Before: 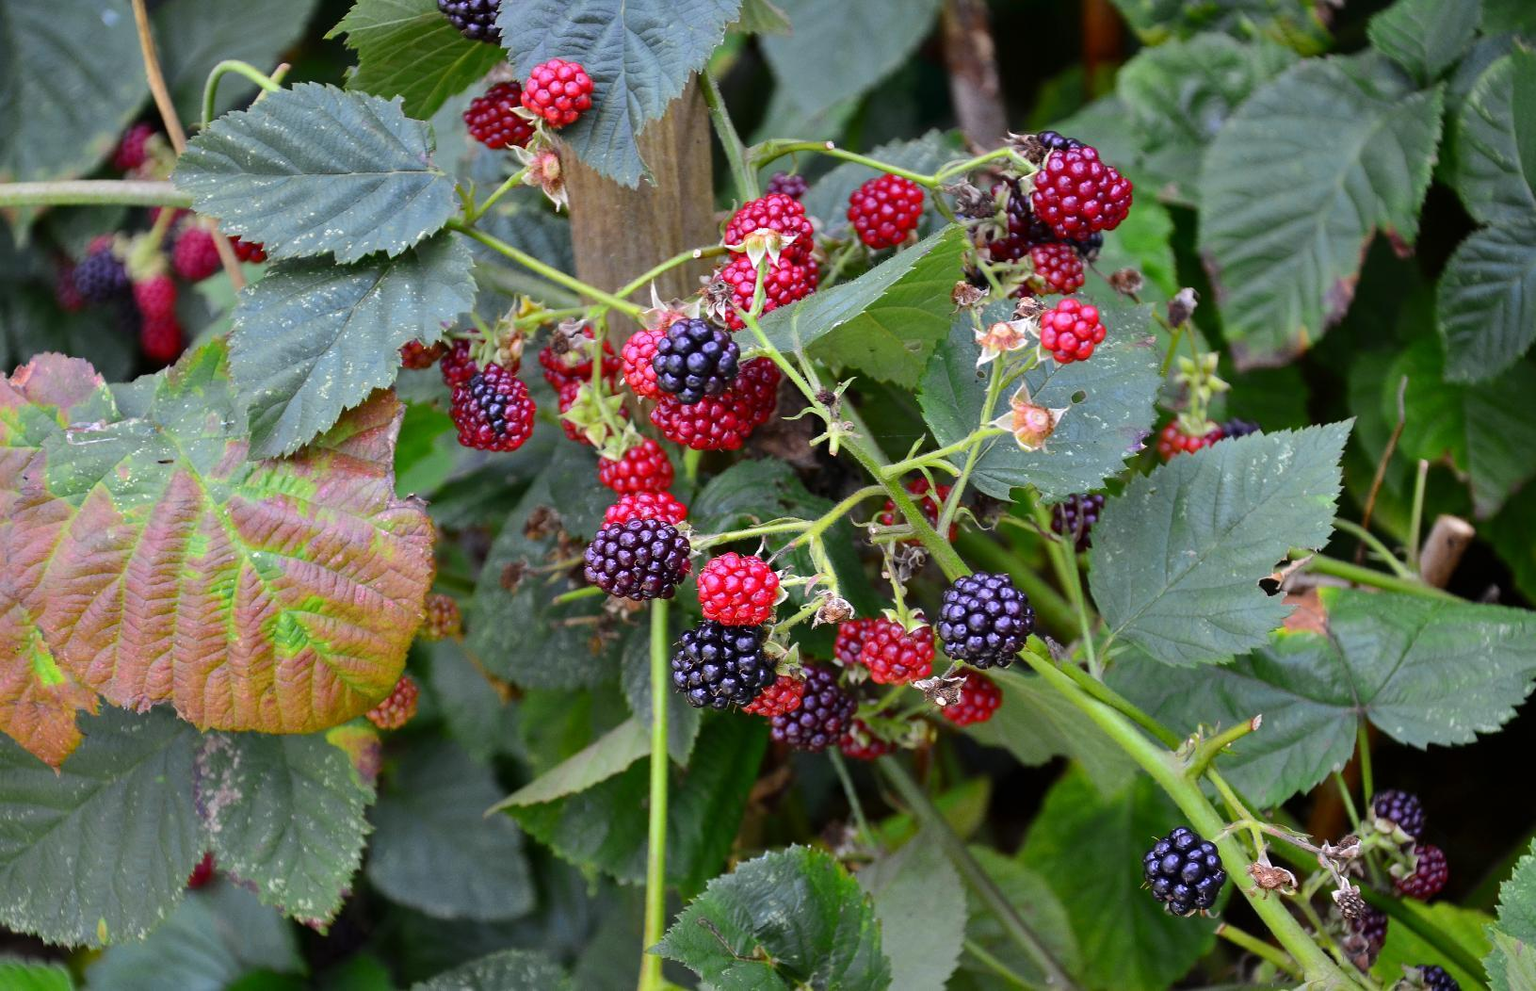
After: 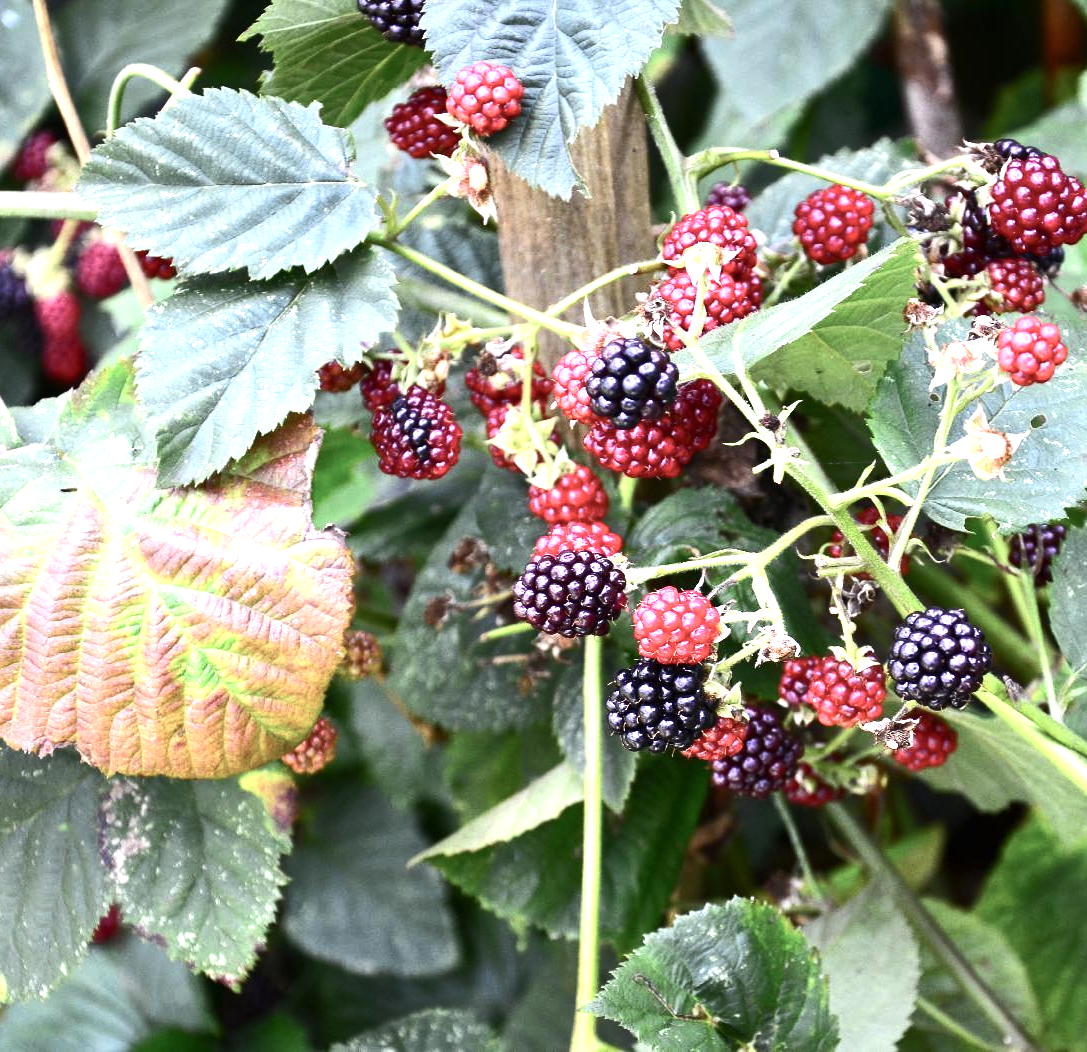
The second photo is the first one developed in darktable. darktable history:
exposure: black level correction 0, exposure 1.388 EV, compensate exposure bias true, compensate highlight preservation false
crop and rotate: left 6.617%, right 26.717%
color balance rgb: perceptual saturation grading › highlights -31.88%, perceptual saturation grading › mid-tones 5.8%, perceptual saturation grading › shadows 18.12%, perceptual brilliance grading › highlights 3.62%, perceptual brilliance grading › mid-tones -18.12%, perceptual brilliance grading › shadows -41.3%
